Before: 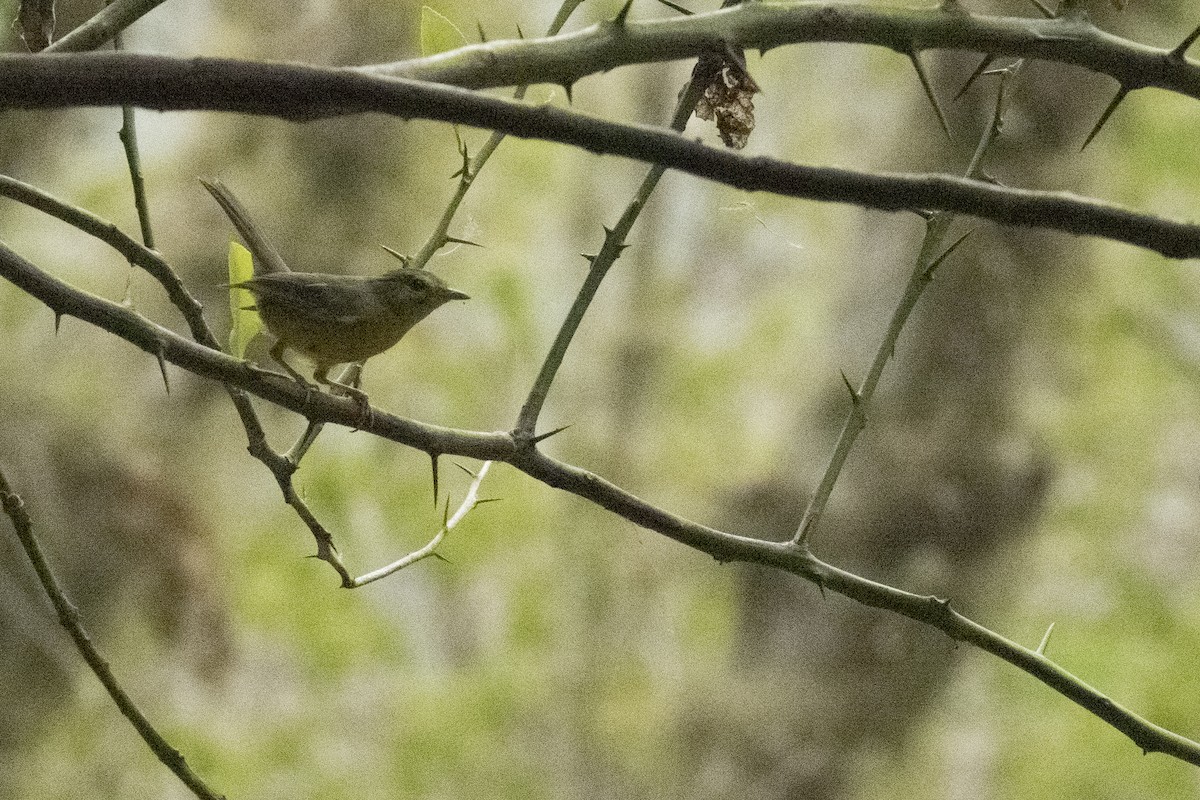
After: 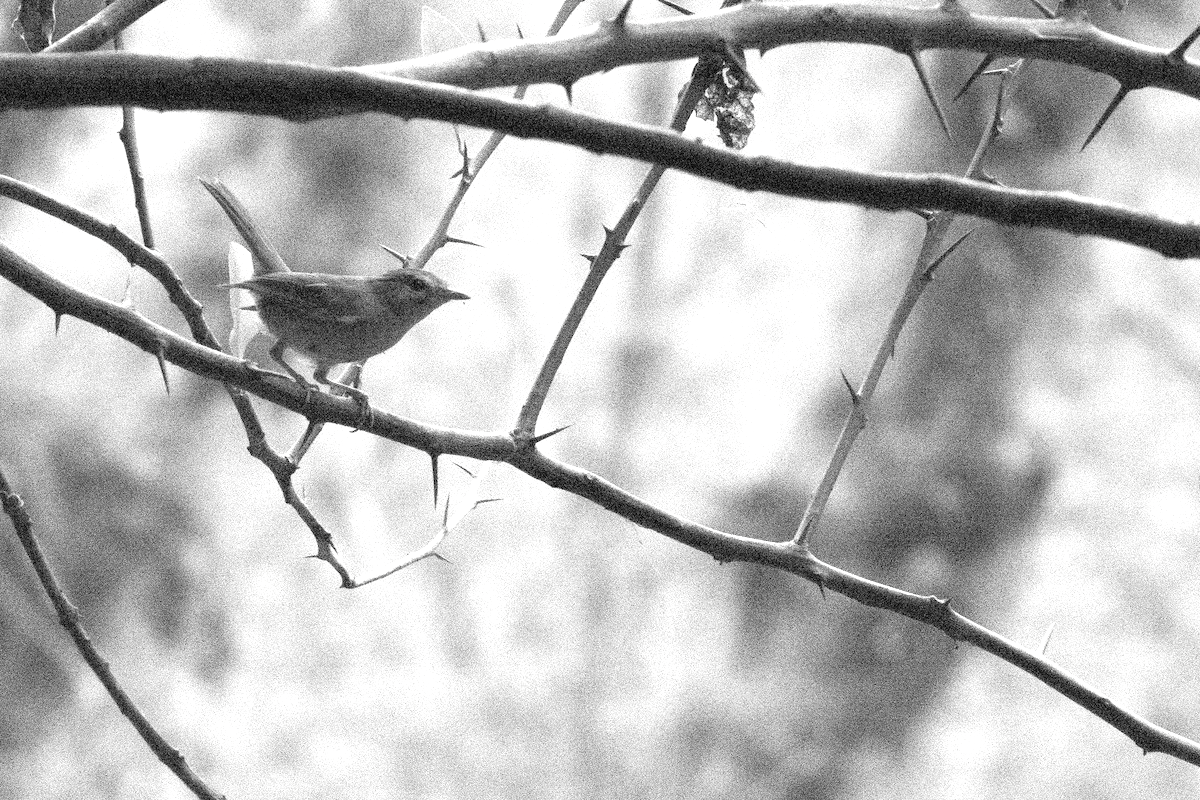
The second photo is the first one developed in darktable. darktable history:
exposure: black level correction 0, exposure 1.102 EV, compensate highlight preservation false
contrast brightness saturation: saturation -0.994
